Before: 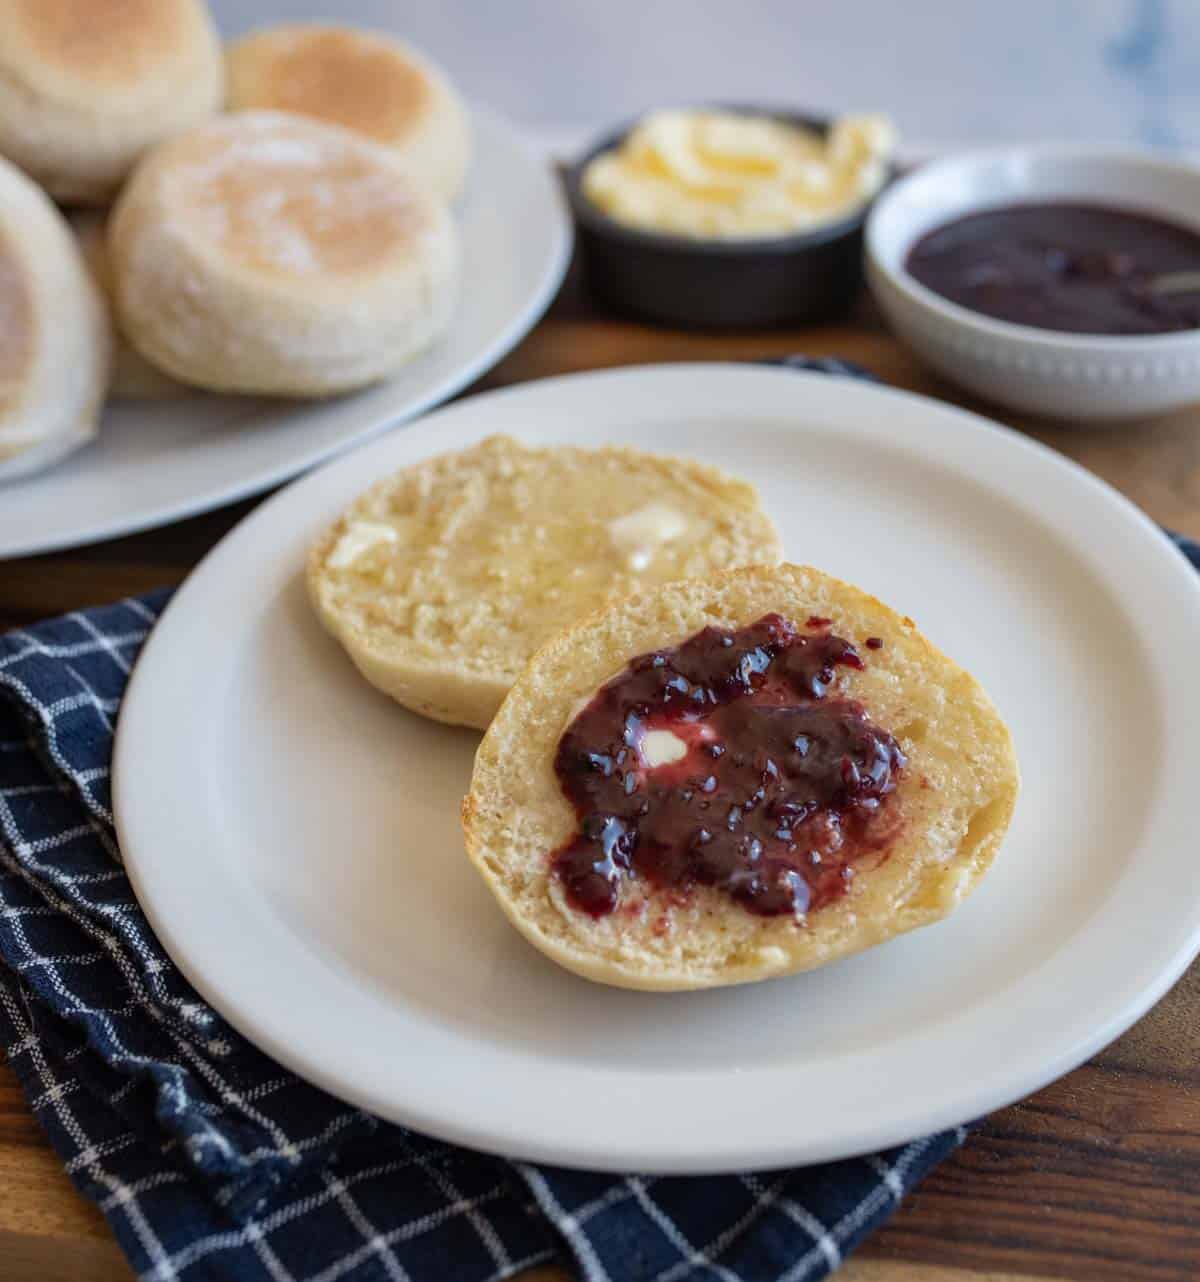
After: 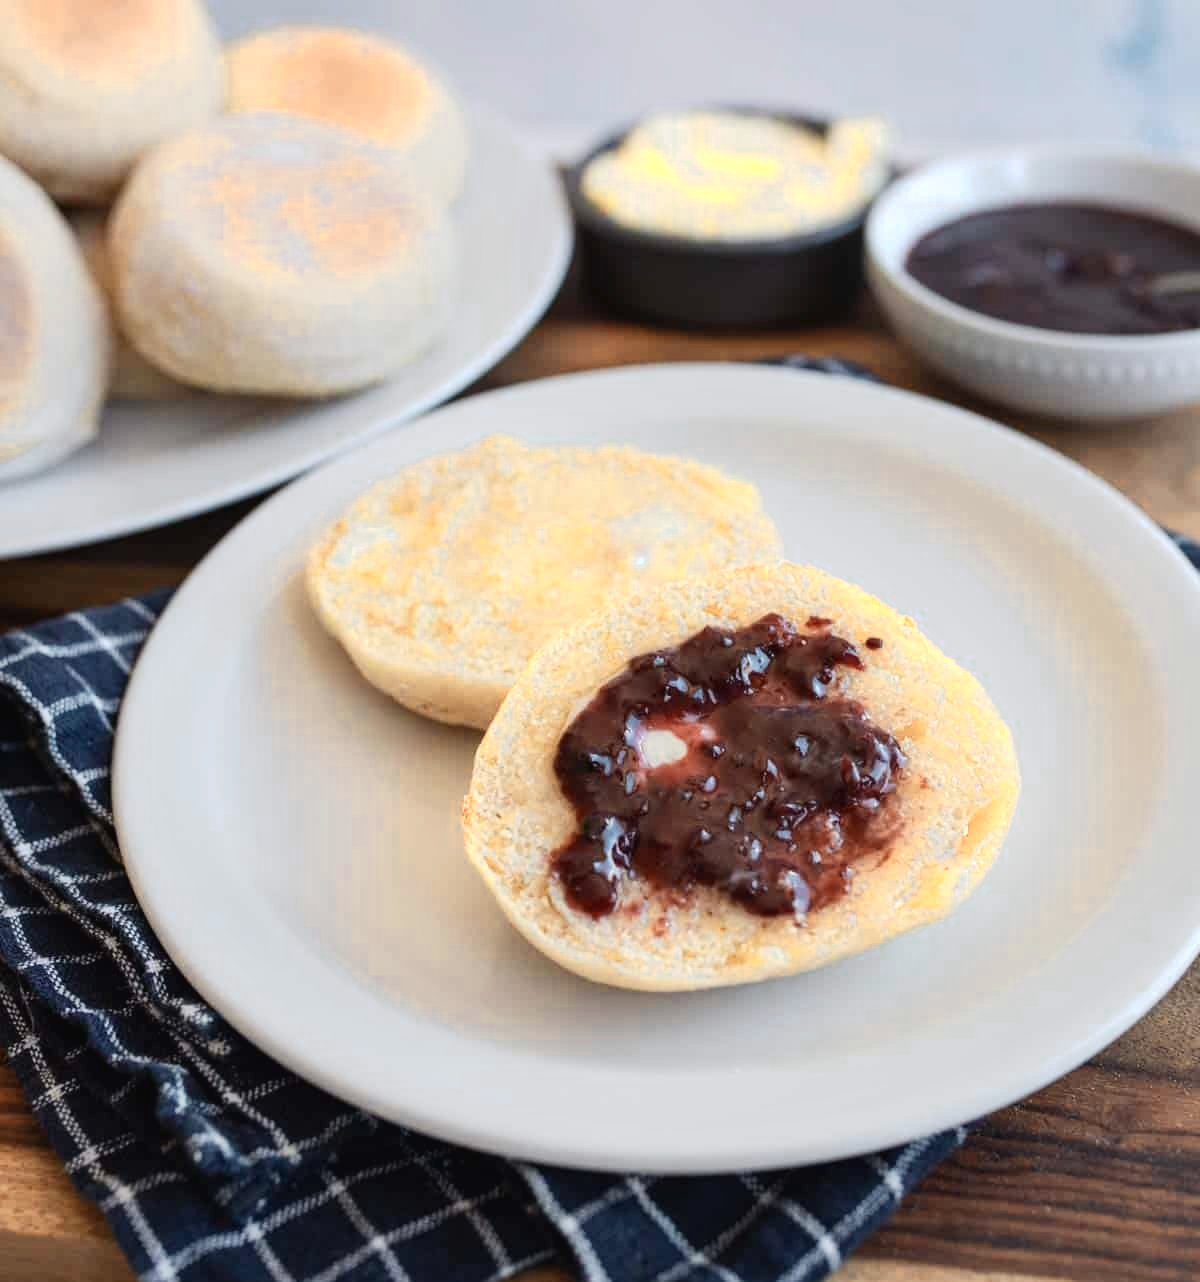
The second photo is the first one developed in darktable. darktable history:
tone equalizer: smoothing 1
tone curve: curves: ch0 [(0.016, 0.023) (0.248, 0.252) (0.732, 0.797) (1, 1)], color space Lab, independent channels, preserve colors none
color zones: curves: ch0 [(0.018, 0.548) (0.224, 0.64) (0.425, 0.447) (0.675, 0.575) (0.732, 0.579)]; ch1 [(0.066, 0.487) (0.25, 0.5) (0.404, 0.43) (0.75, 0.421) (0.956, 0.421)]; ch2 [(0.044, 0.561) (0.215, 0.465) (0.399, 0.544) (0.465, 0.548) (0.614, 0.447) (0.724, 0.43) (0.882, 0.623) (0.956, 0.632)]
base curve: curves: ch0 [(0, 0) (0.235, 0.266) (0.503, 0.496) (0.786, 0.72) (1, 1)], preserve colors none
